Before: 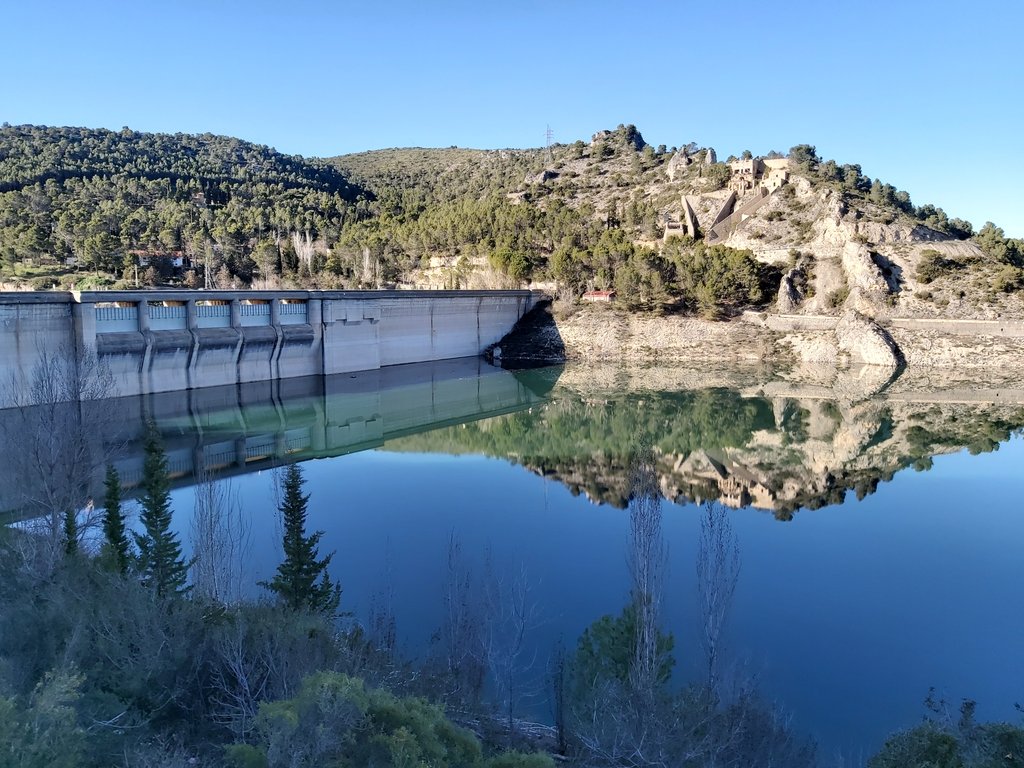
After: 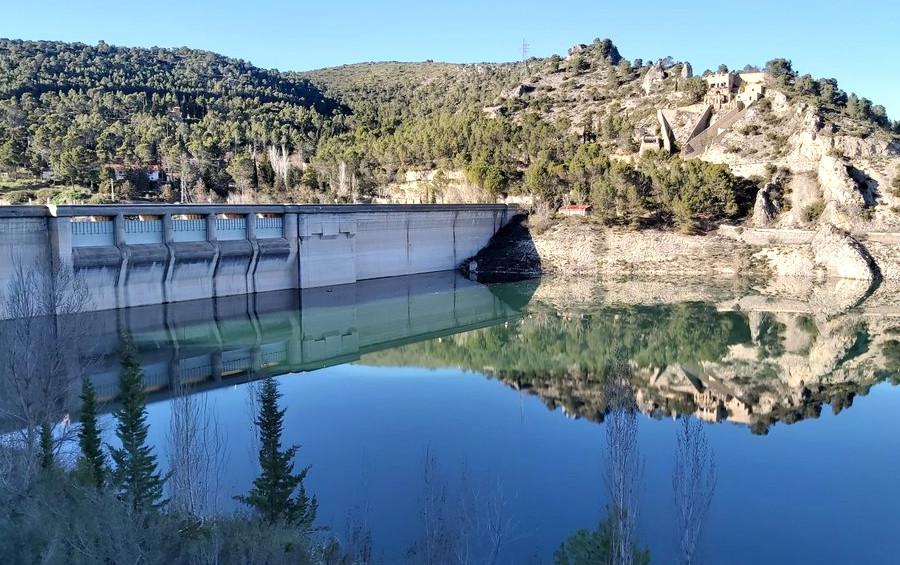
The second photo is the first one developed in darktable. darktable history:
crop and rotate: left 2.425%, top 11.305%, right 9.6%, bottom 15.08%
exposure: black level correction 0, exposure 0.2 EV, compensate exposure bias true, compensate highlight preservation false
